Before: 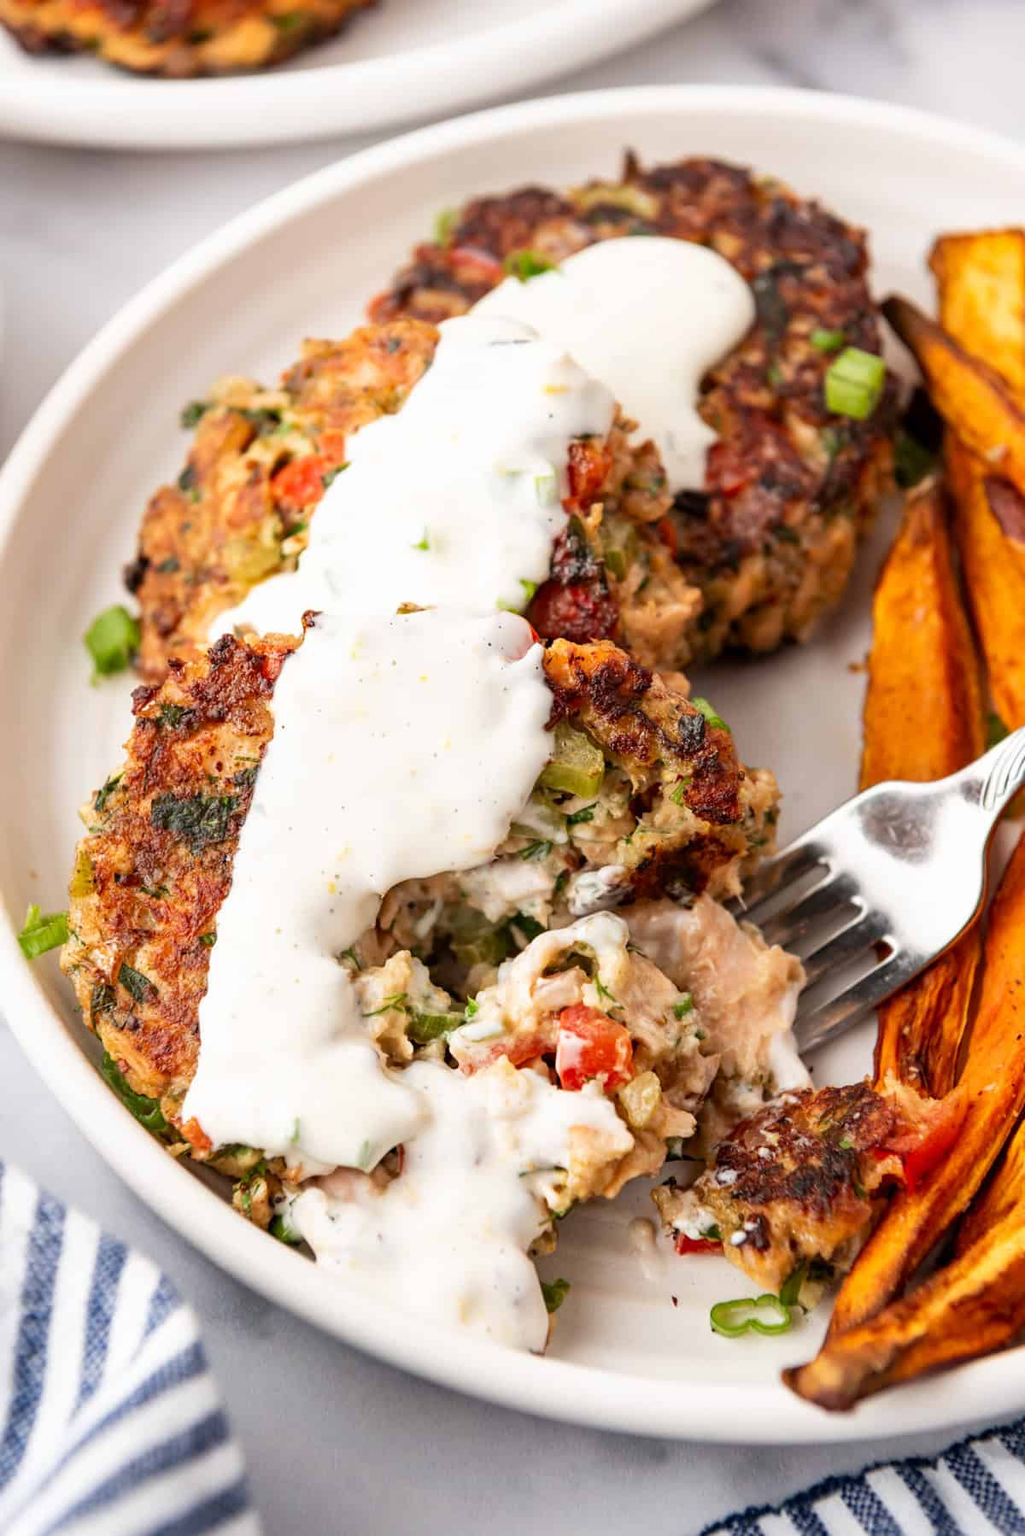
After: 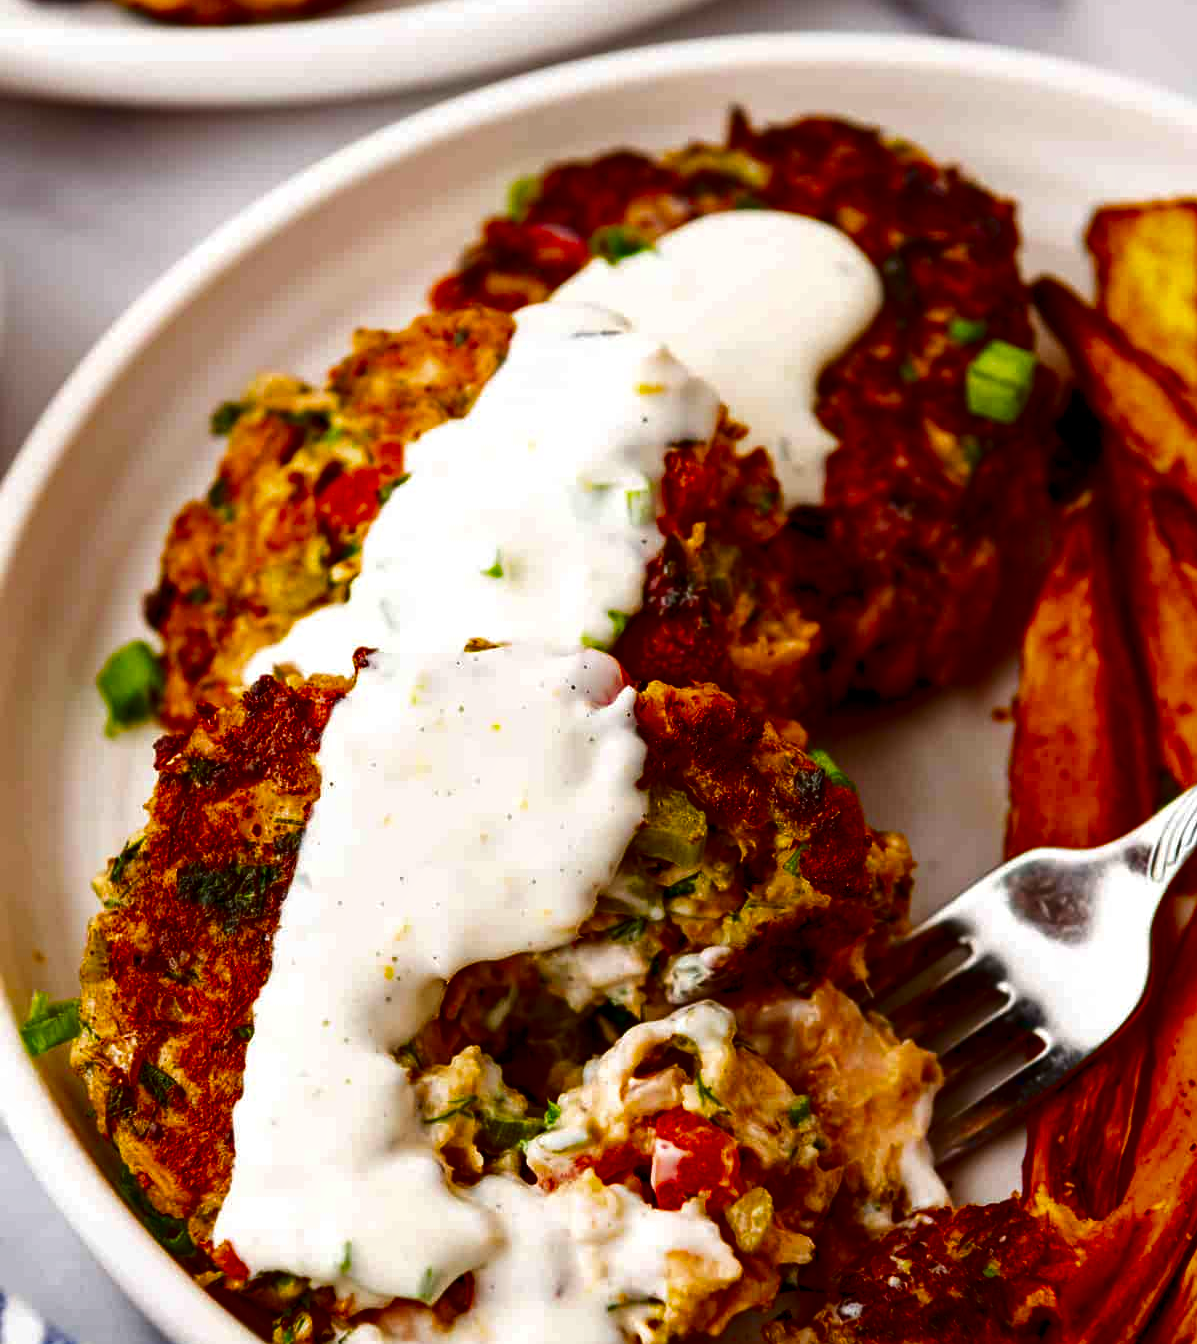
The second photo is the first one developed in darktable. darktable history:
crop: top 3.727%, bottom 21.316%
local contrast: highlights 104%, shadows 101%, detail 120%, midtone range 0.2
color balance rgb: linear chroma grading › shadows 9.636%, linear chroma grading › highlights 9.729%, linear chroma grading › global chroma 14.993%, linear chroma grading › mid-tones 14.936%, perceptual saturation grading › global saturation 29.935%
contrast brightness saturation: contrast 0.088, brightness -0.599, saturation 0.171
